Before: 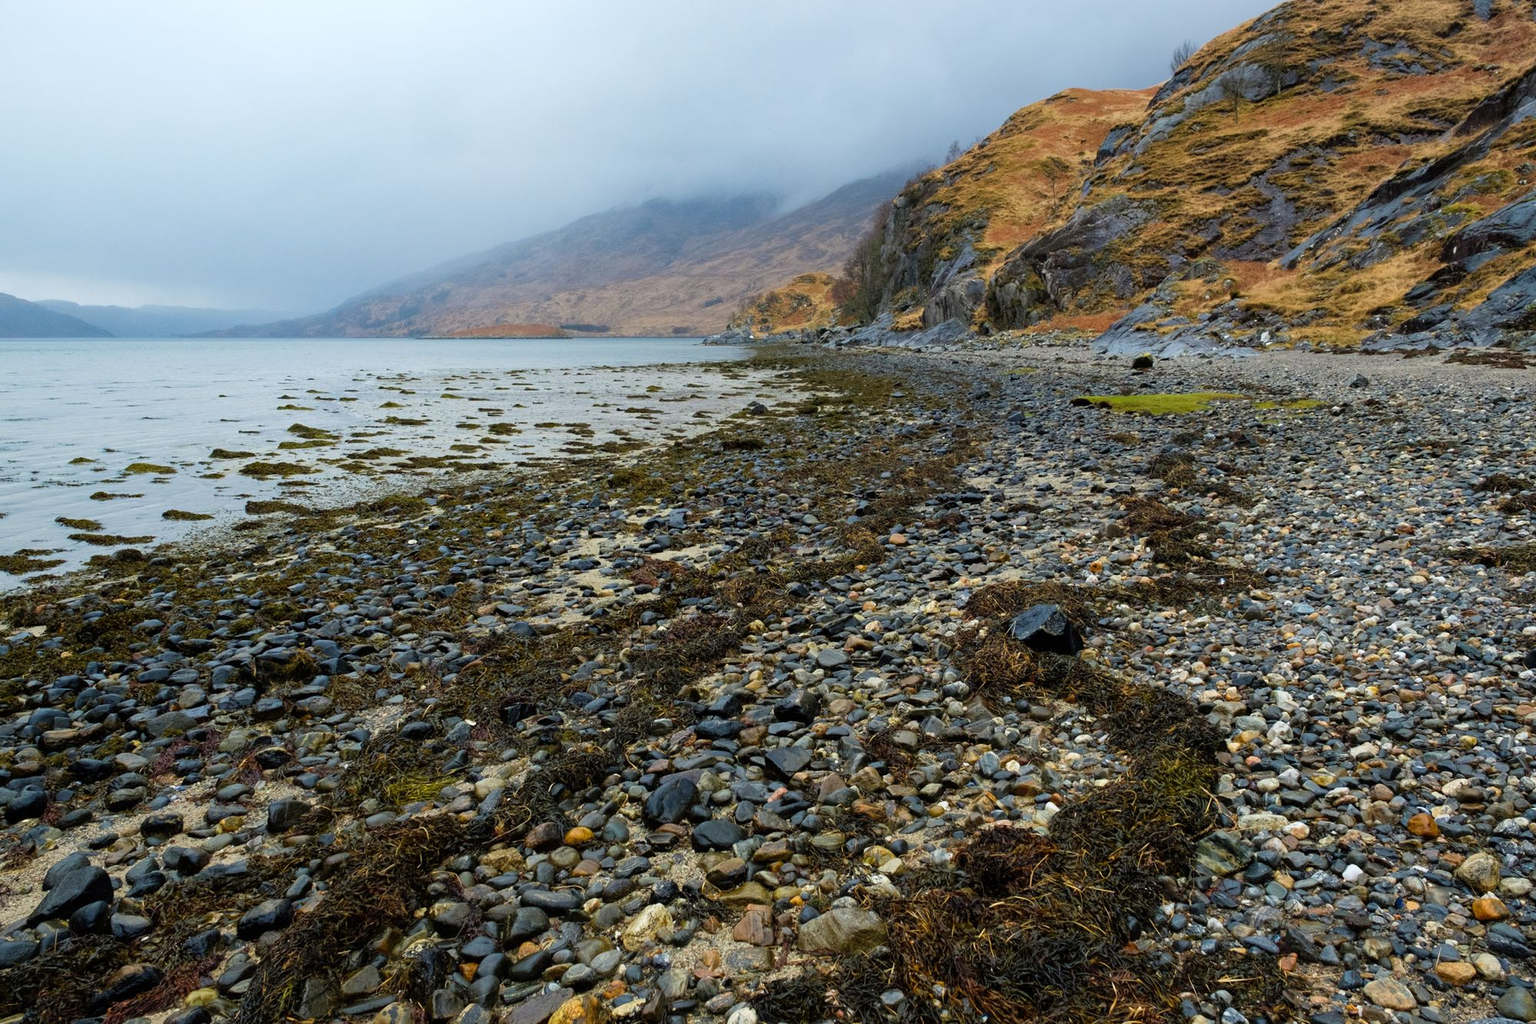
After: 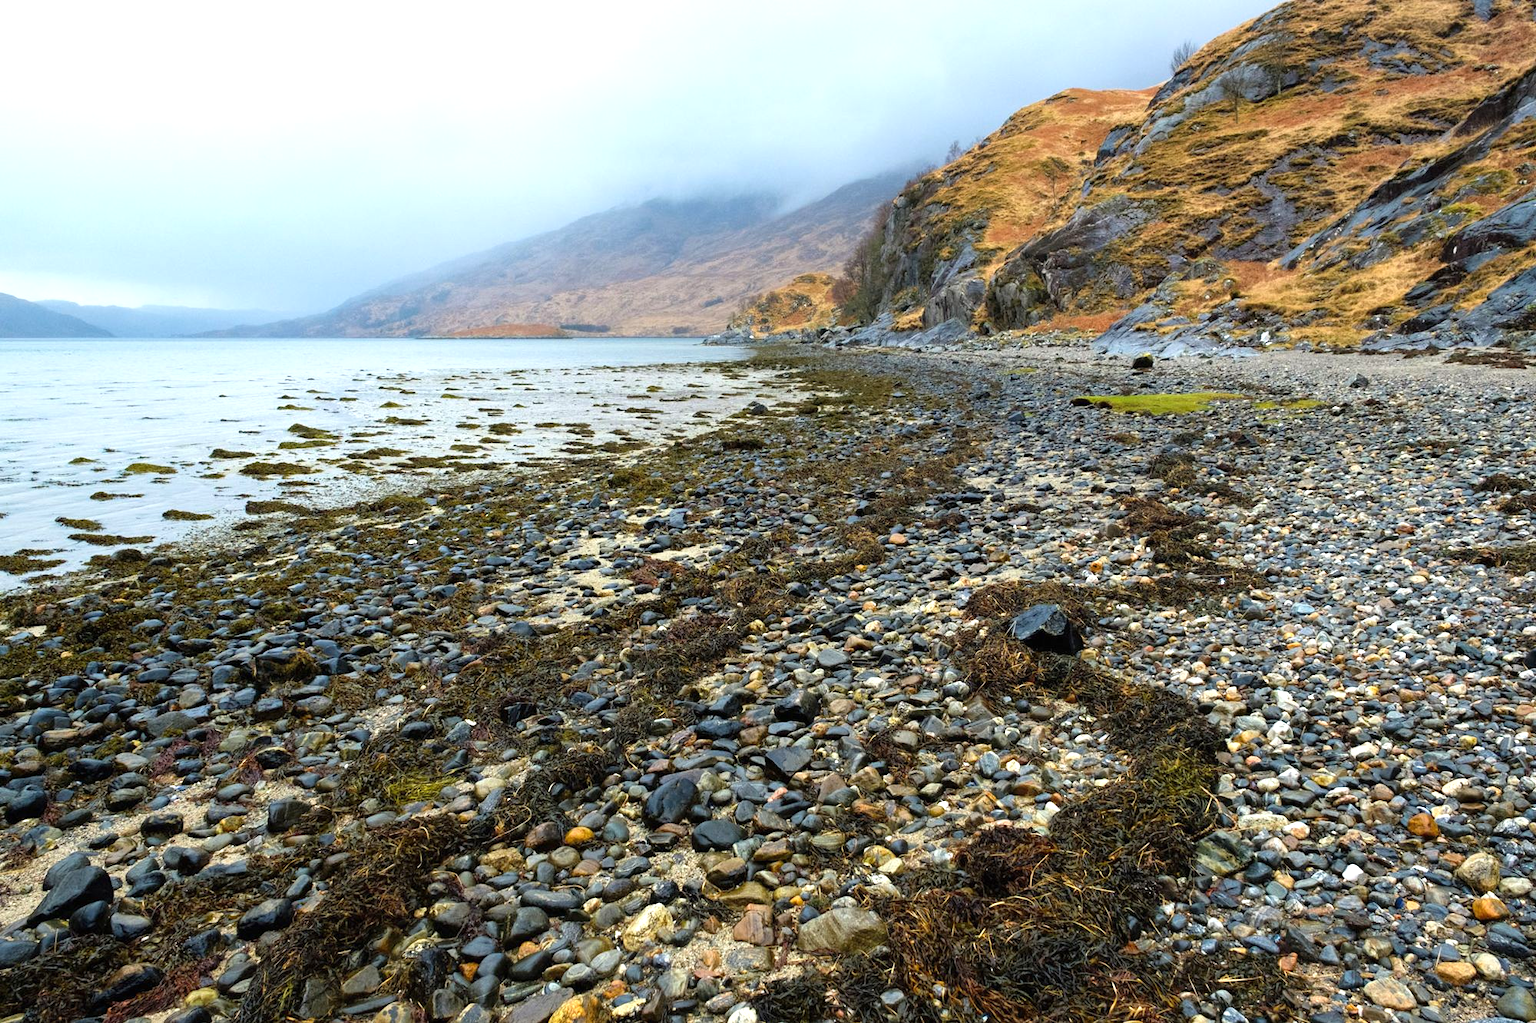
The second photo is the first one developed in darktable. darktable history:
tone equalizer: on, module defaults
exposure: black level correction 0, exposure 0.699 EV, compensate highlight preservation false
